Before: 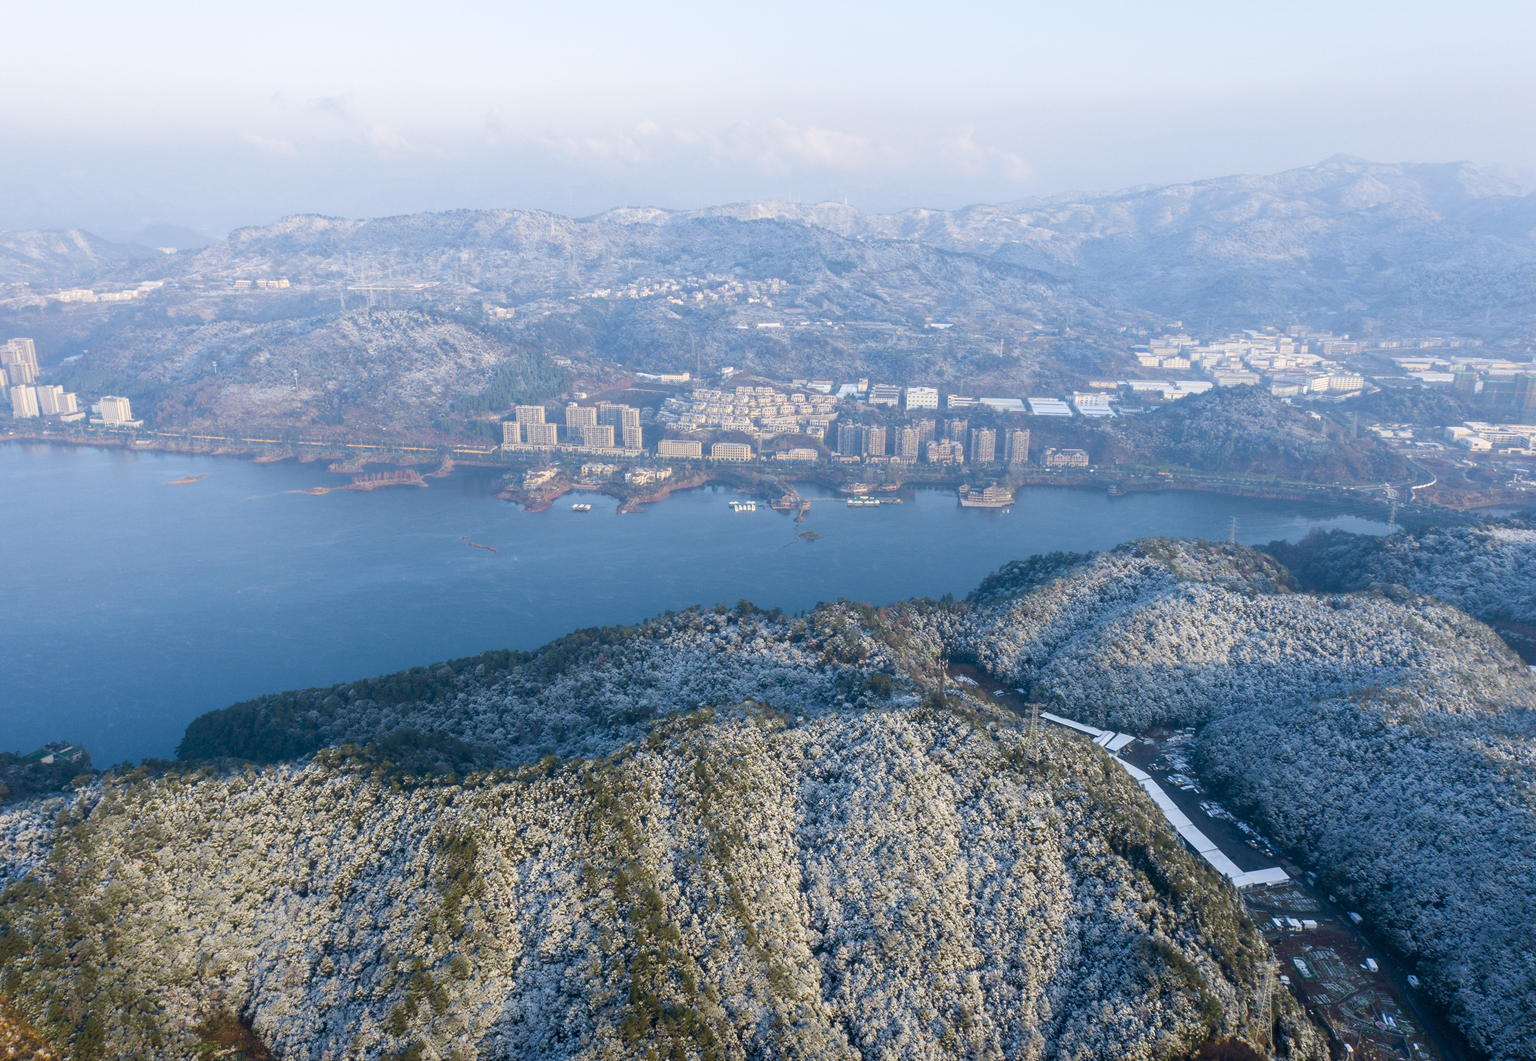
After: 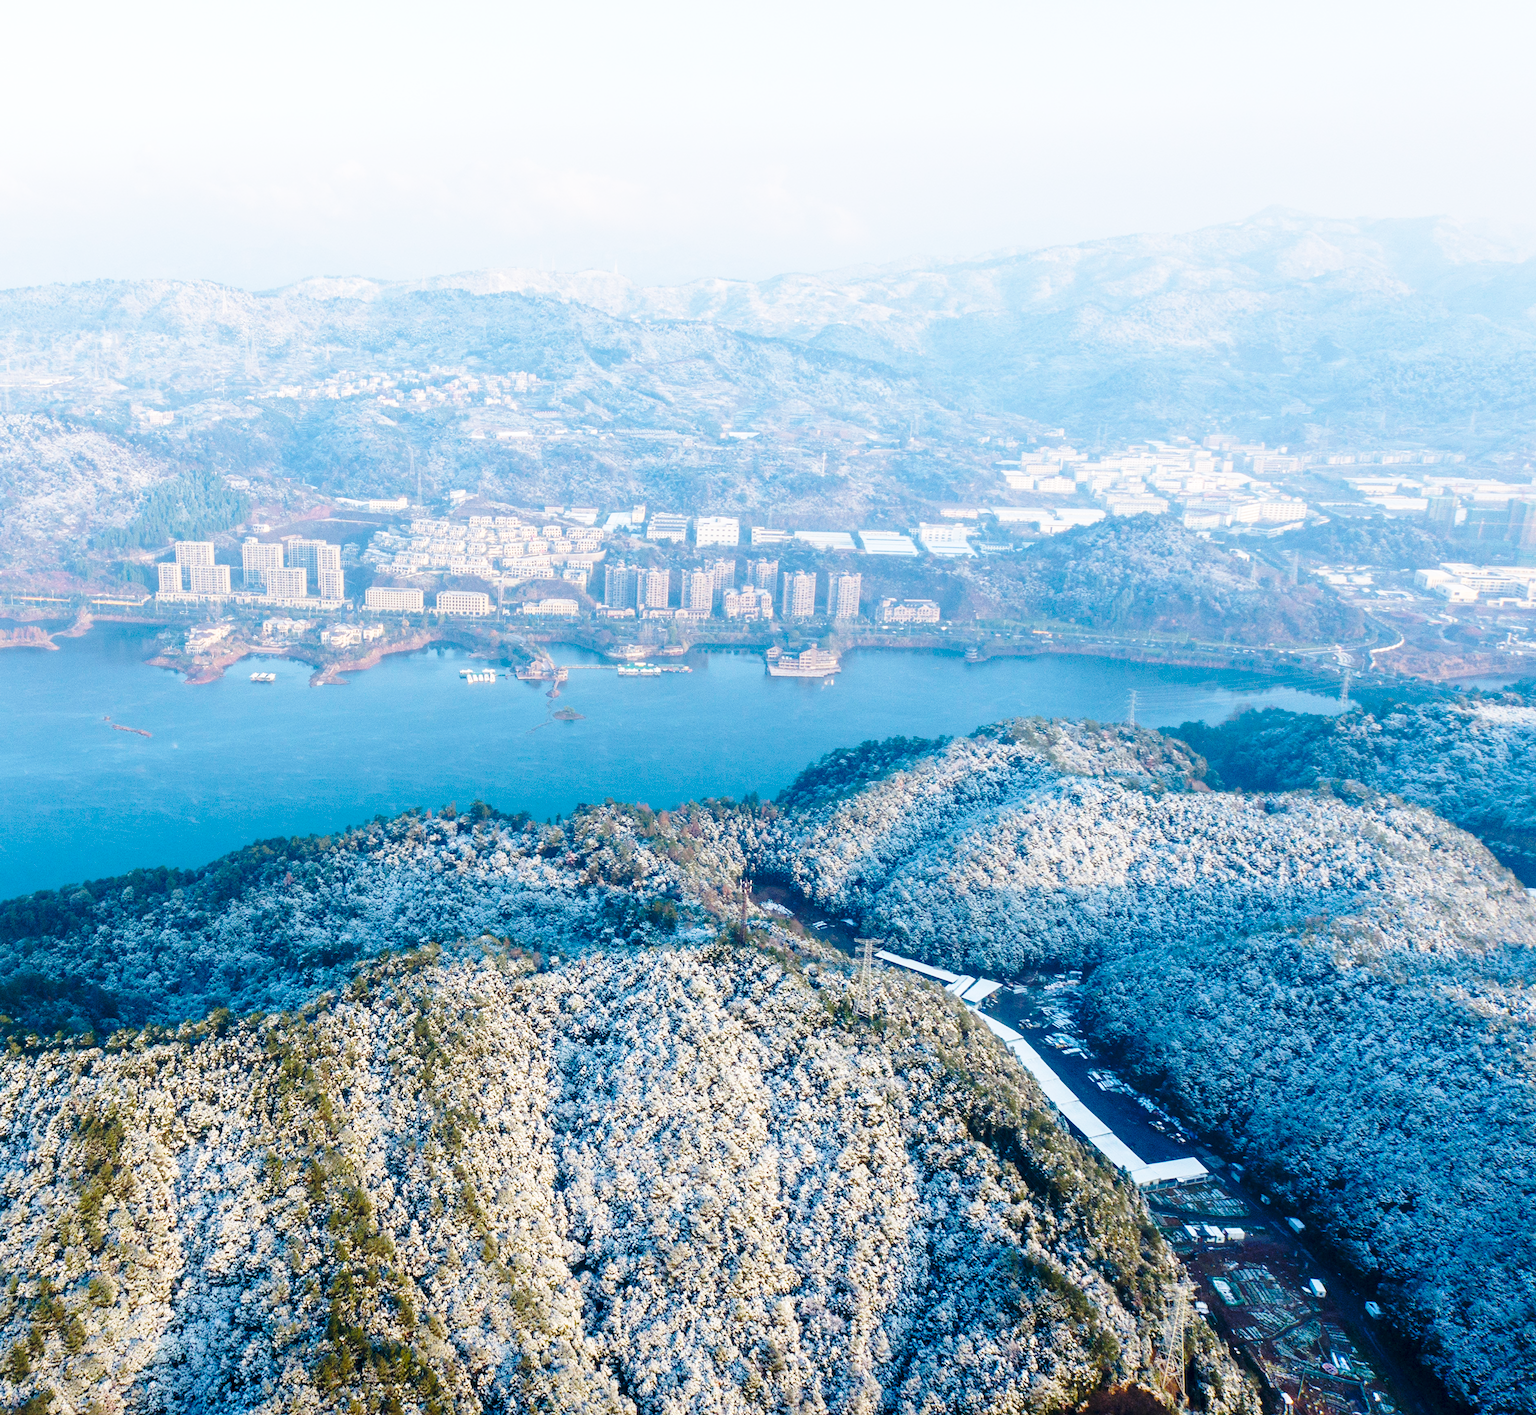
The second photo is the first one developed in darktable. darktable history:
sharpen: amount 0.201
crop and rotate: left 25.057%
base curve: curves: ch0 [(0, 0) (0.032, 0.037) (0.105, 0.228) (0.435, 0.76) (0.856, 0.983) (1, 1)], preserve colors none
